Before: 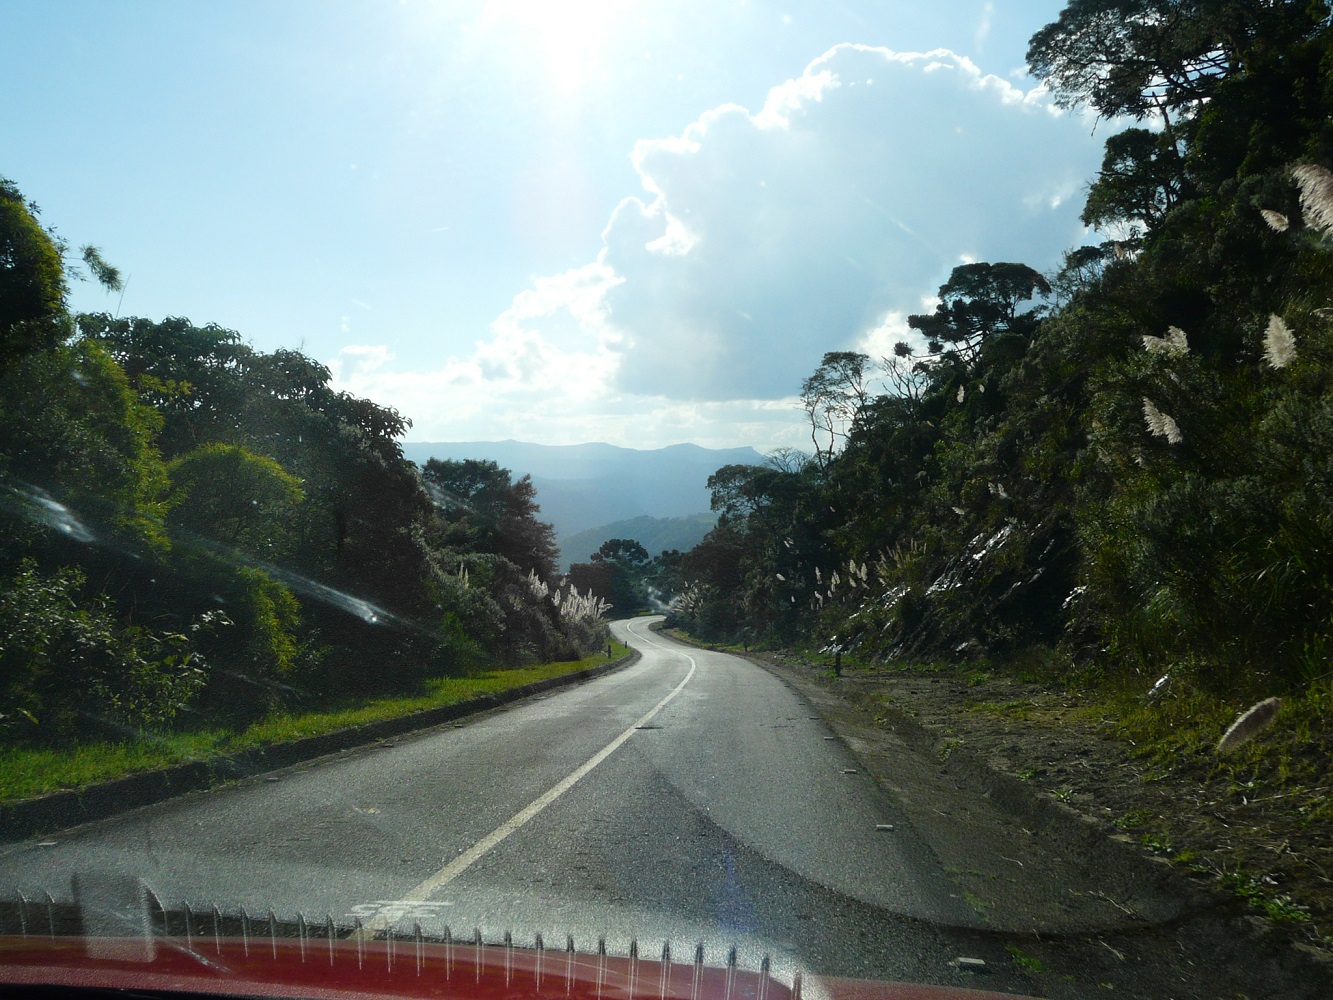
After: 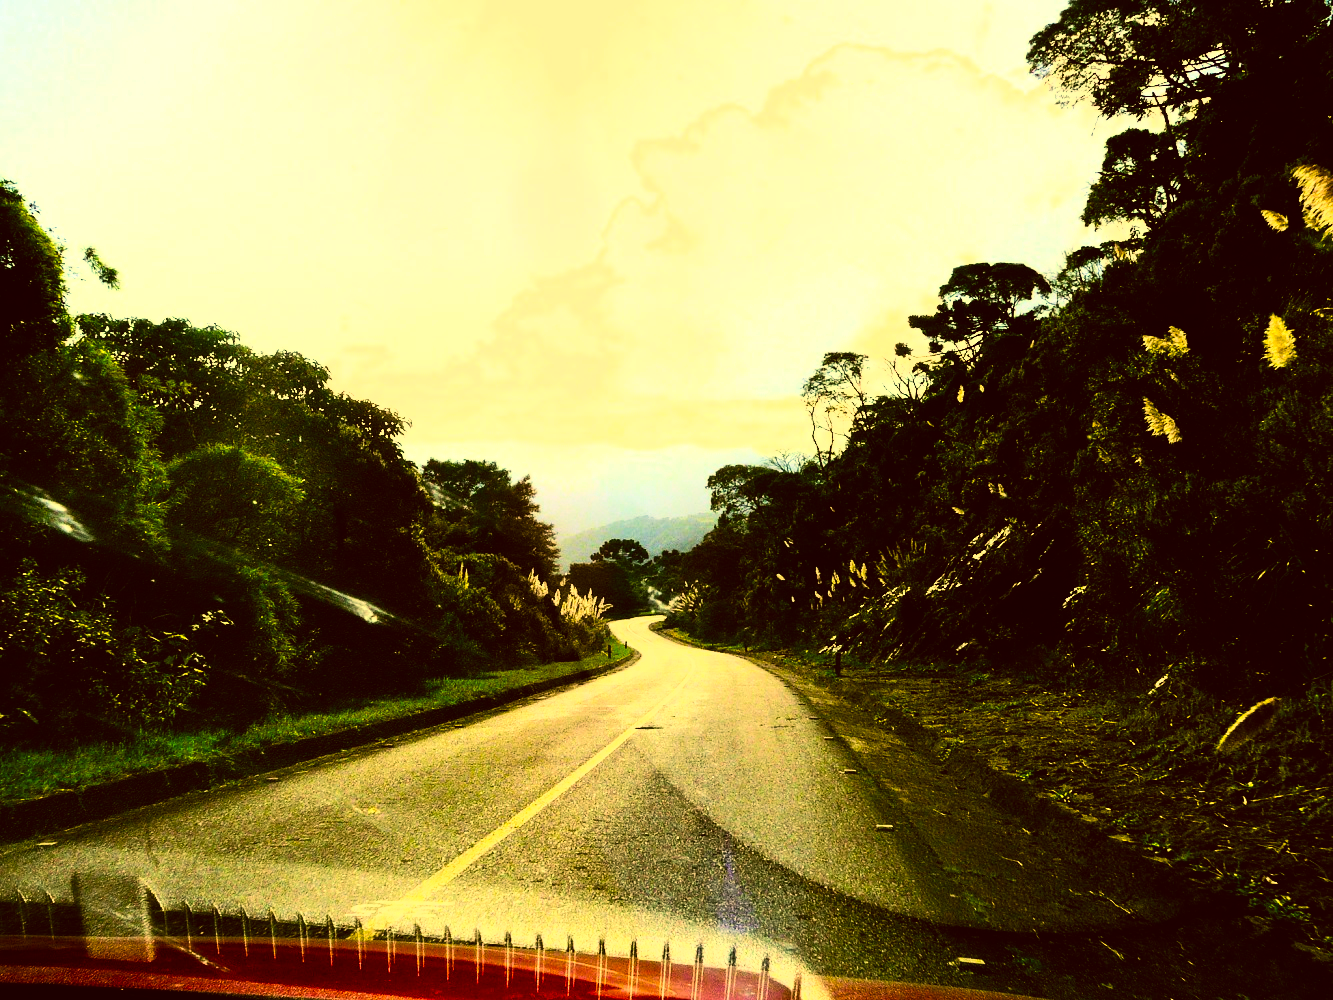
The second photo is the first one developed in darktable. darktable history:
base curve: curves: ch0 [(0, 0) (0.007, 0.004) (0.027, 0.03) (0.046, 0.07) (0.207, 0.54) (0.442, 0.872) (0.673, 0.972) (1, 1)]
color balance rgb: power › luminance -9.041%, perceptual saturation grading › global saturation 15.489%, perceptual saturation grading › highlights -19.051%, perceptual saturation grading › shadows 19.105%
tone equalizer: -8 EV -0.716 EV, -7 EV -0.714 EV, -6 EV -0.595 EV, -5 EV -0.394 EV, -3 EV 0.393 EV, -2 EV 0.6 EV, -1 EV 0.696 EV, +0 EV 0.722 EV, edges refinement/feathering 500, mask exposure compensation -1.57 EV, preserve details no
color correction: highlights a* 10.47, highlights b* 30.38, shadows a* 2.74, shadows b* 17.18, saturation 1.75
